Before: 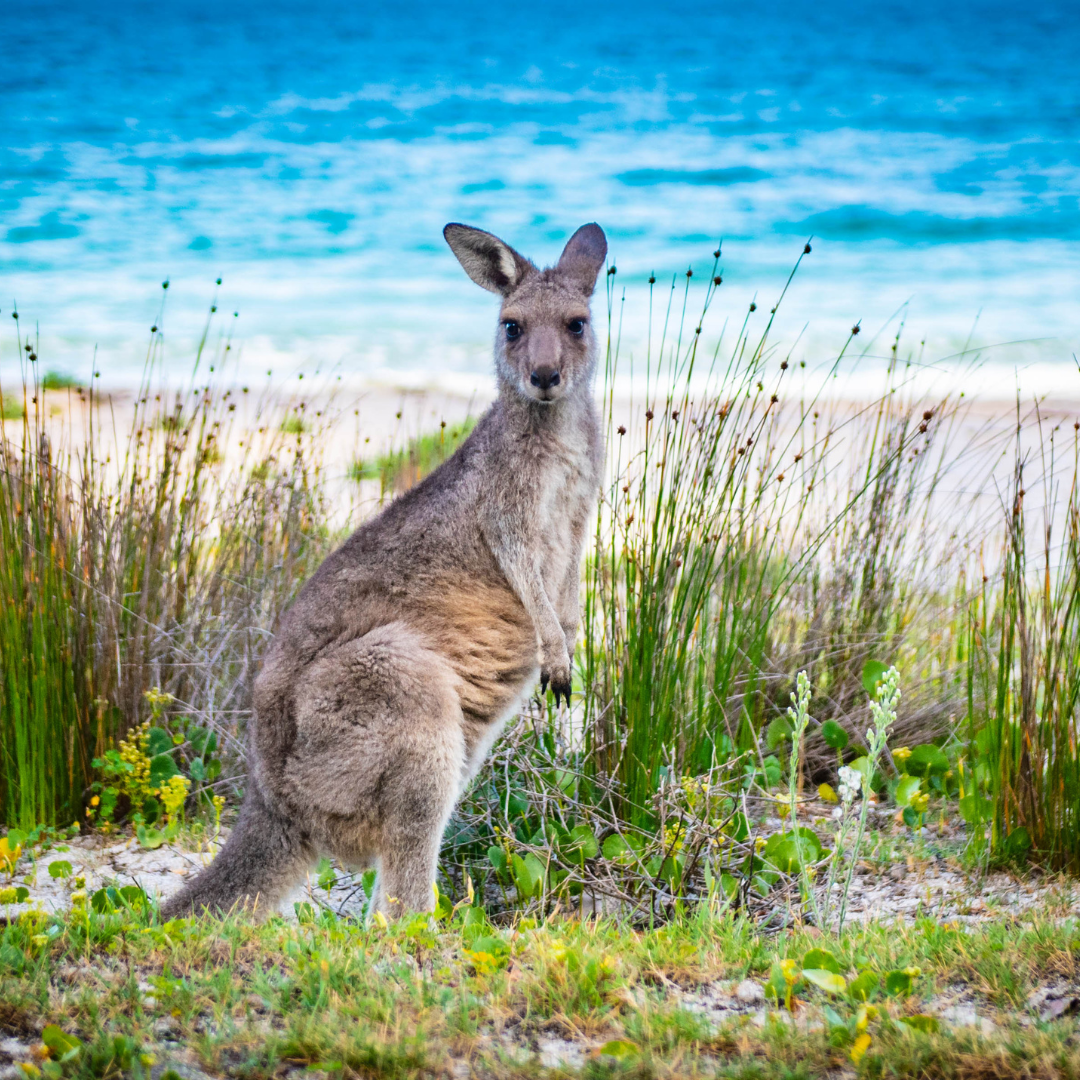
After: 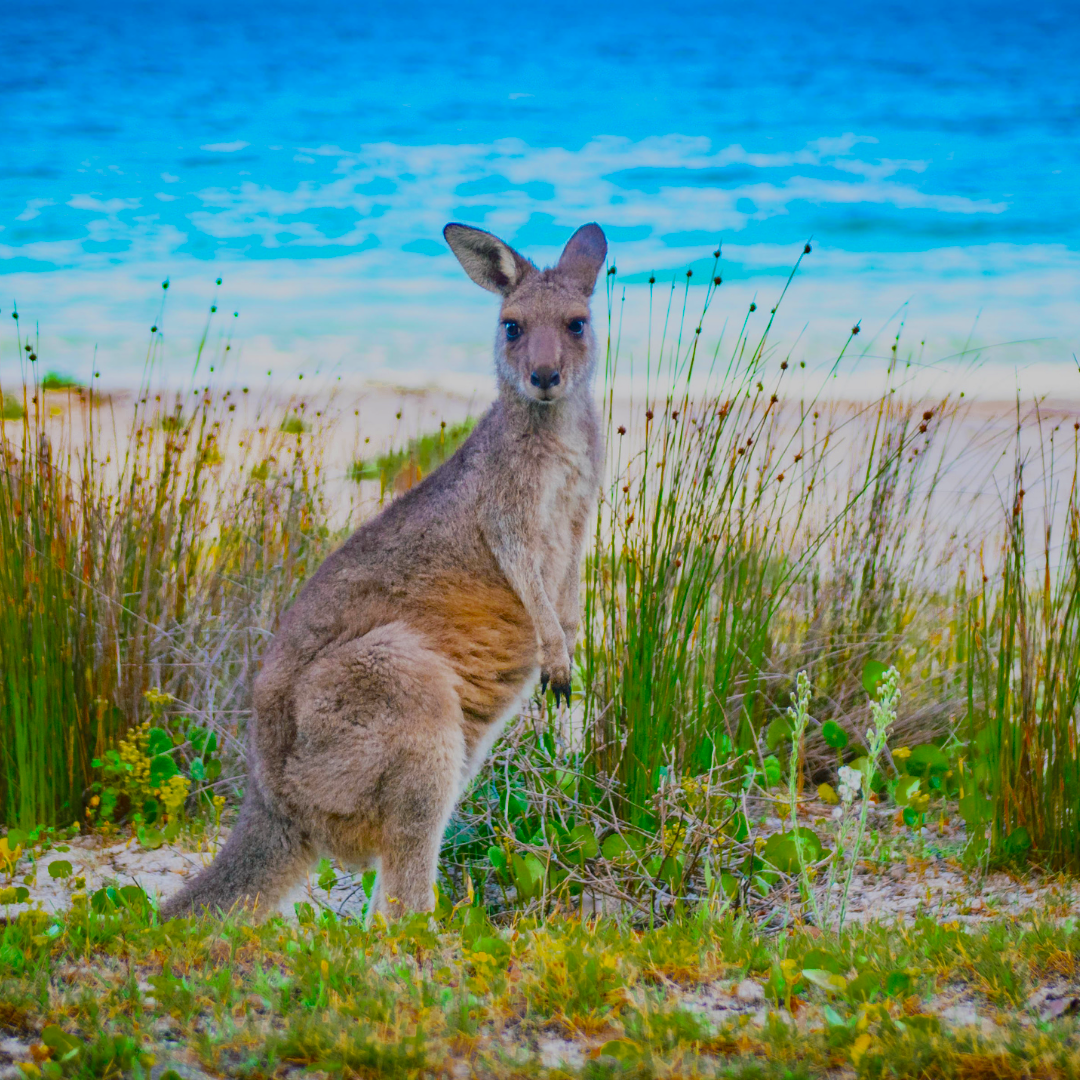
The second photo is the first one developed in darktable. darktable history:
exposure: exposure -0.182 EV, compensate highlight preservation false
color balance rgb: shadows lift › luminance -7.866%, shadows lift › chroma 2.351%, shadows lift › hue 167.46°, linear chroma grading › global chroma 8.726%, perceptual saturation grading › global saturation 25.047%, global vibrance 23.741%, contrast -25.547%
color zones: curves: ch0 [(0.11, 0.396) (0.195, 0.36) (0.25, 0.5) (0.303, 0.412) (0.357, 0.544) (0.75, 0.5) (0.967, 0.328)]; ch1 [(0, 0.468) (0.112, 0.512) (0.202, 0.6) (0.25, 0.5) (0.307, 0.352) (0.357, 0.544) (0.75, 0.5) (0.963, 0.524)]
